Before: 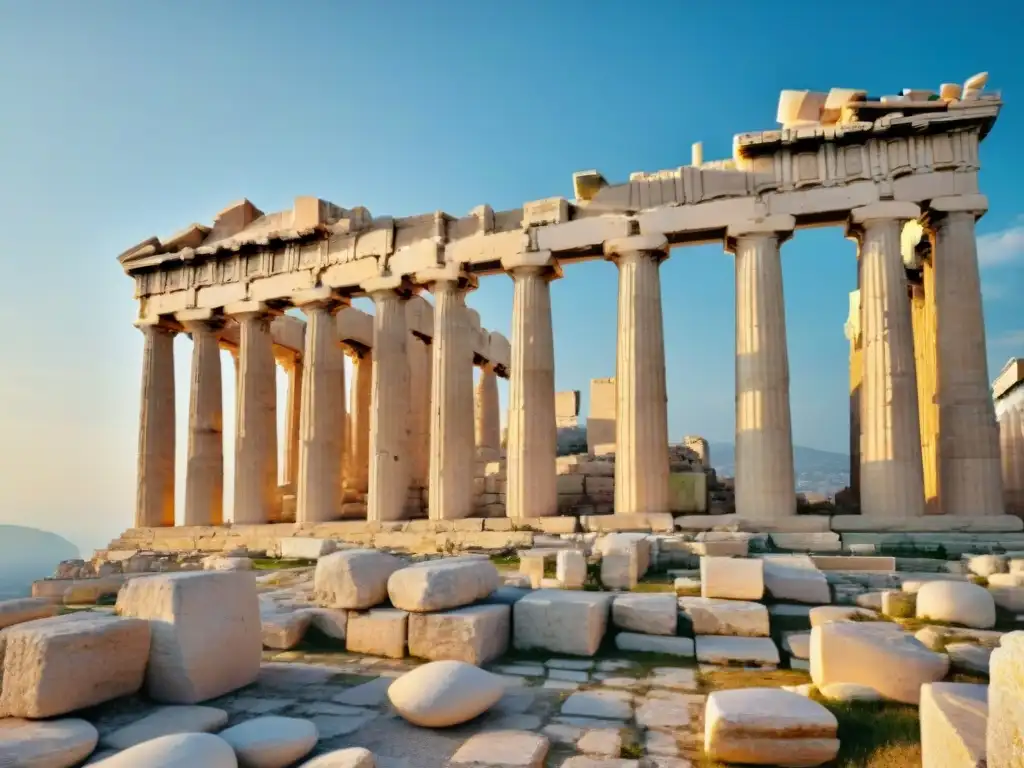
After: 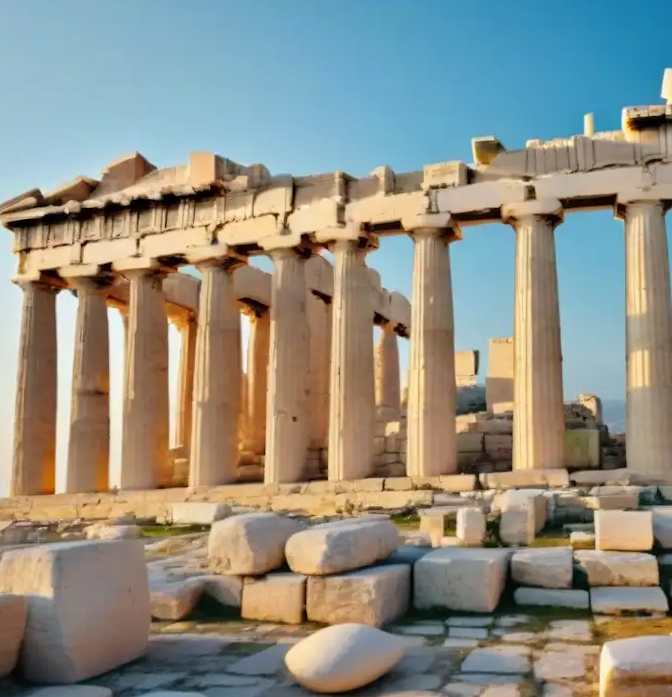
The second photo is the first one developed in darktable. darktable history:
tone equalizer: on, module defaults
rotate and perspective: rotation -0.013°, lens shift (vertical) -0.027, lens shift (horizontal) 0.178, crop left 0.016, crop right 0.989, crop top 0.082, crop bottom 0.918
crop and rotate: left 13.537%, right 19.796%
